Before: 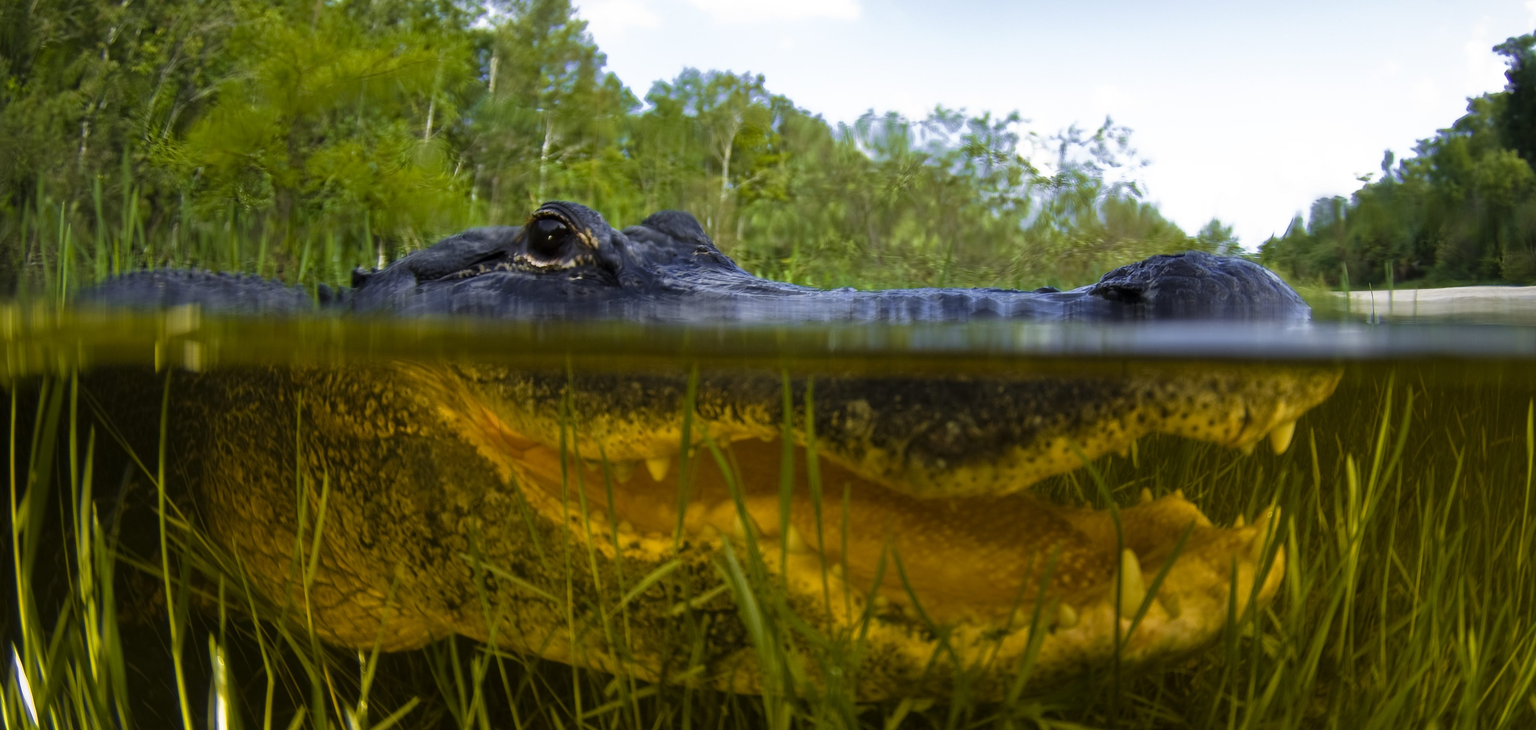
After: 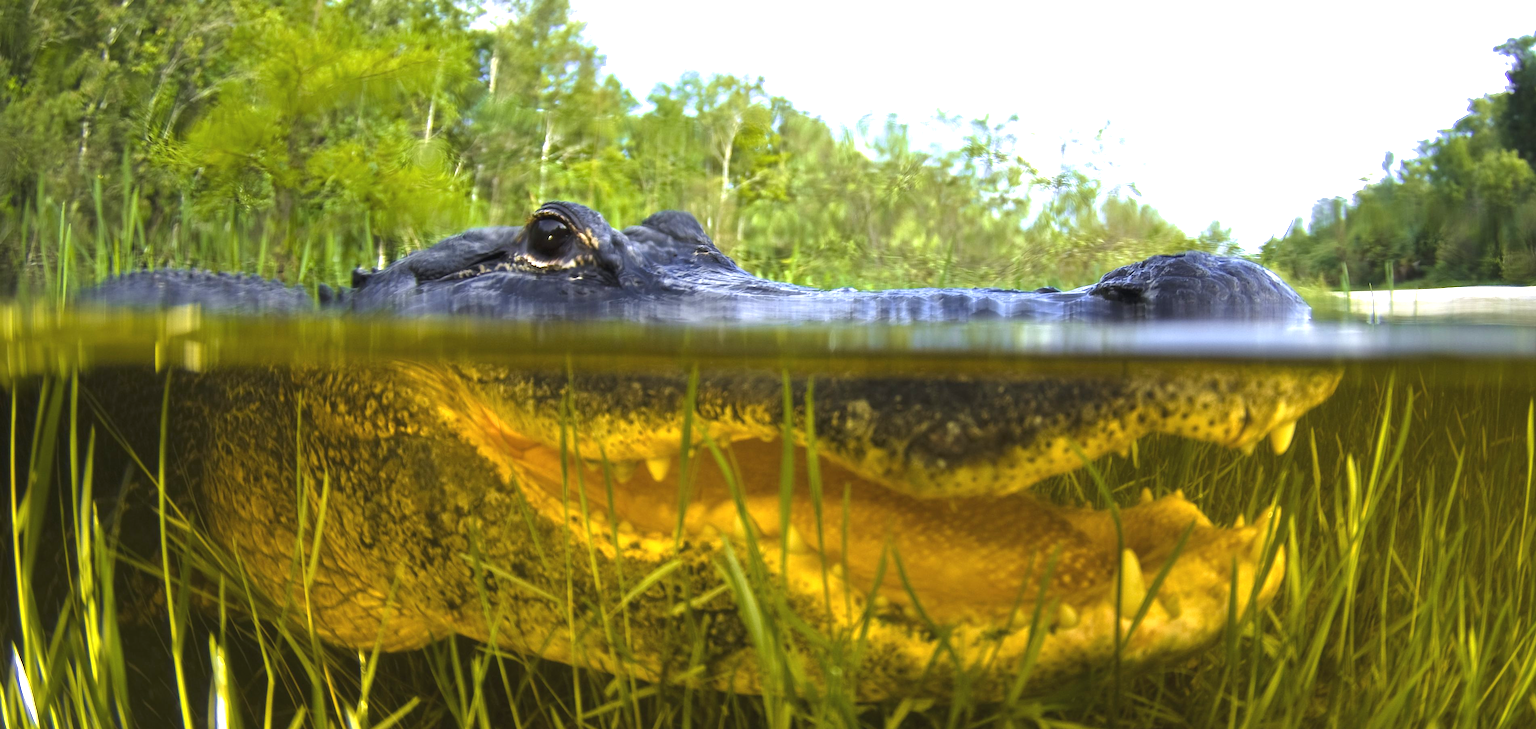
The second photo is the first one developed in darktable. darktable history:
exposure: black level correction -0.002, exposure 1.332 EV, compensate highlight preservation false
